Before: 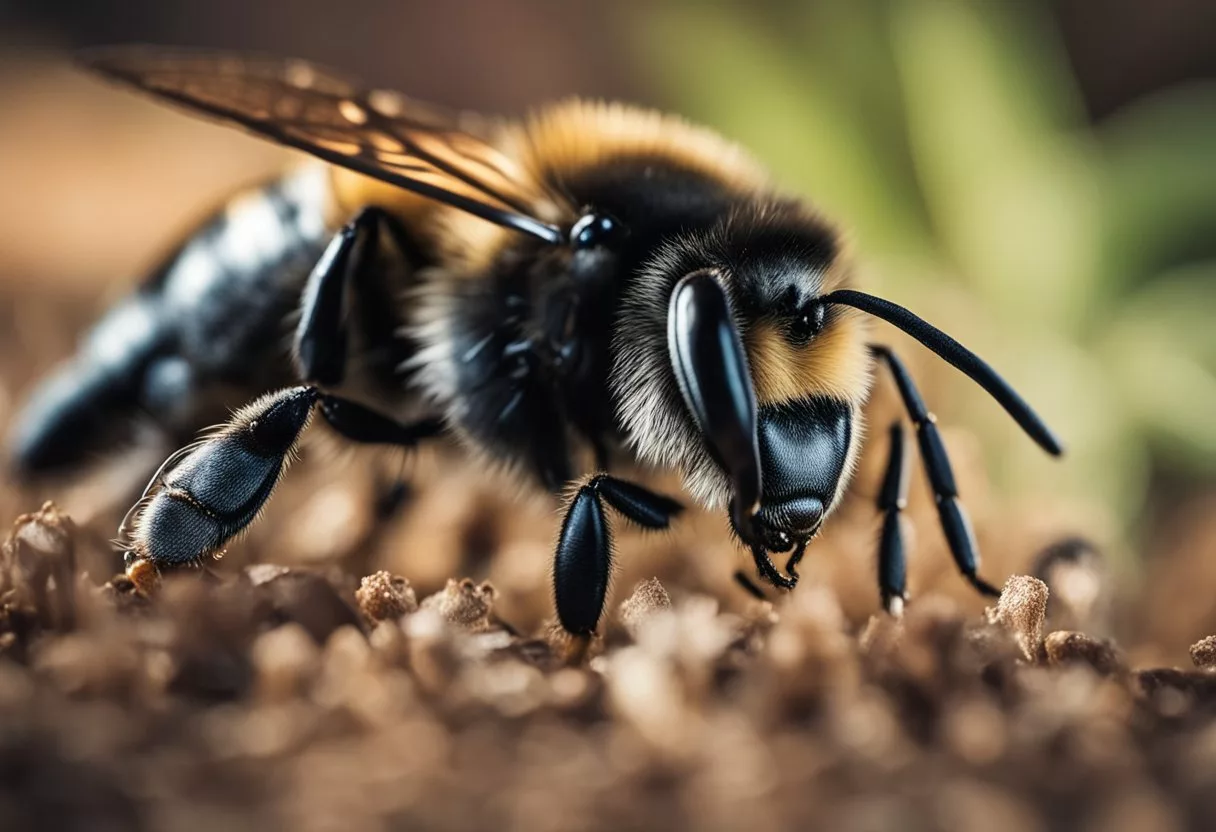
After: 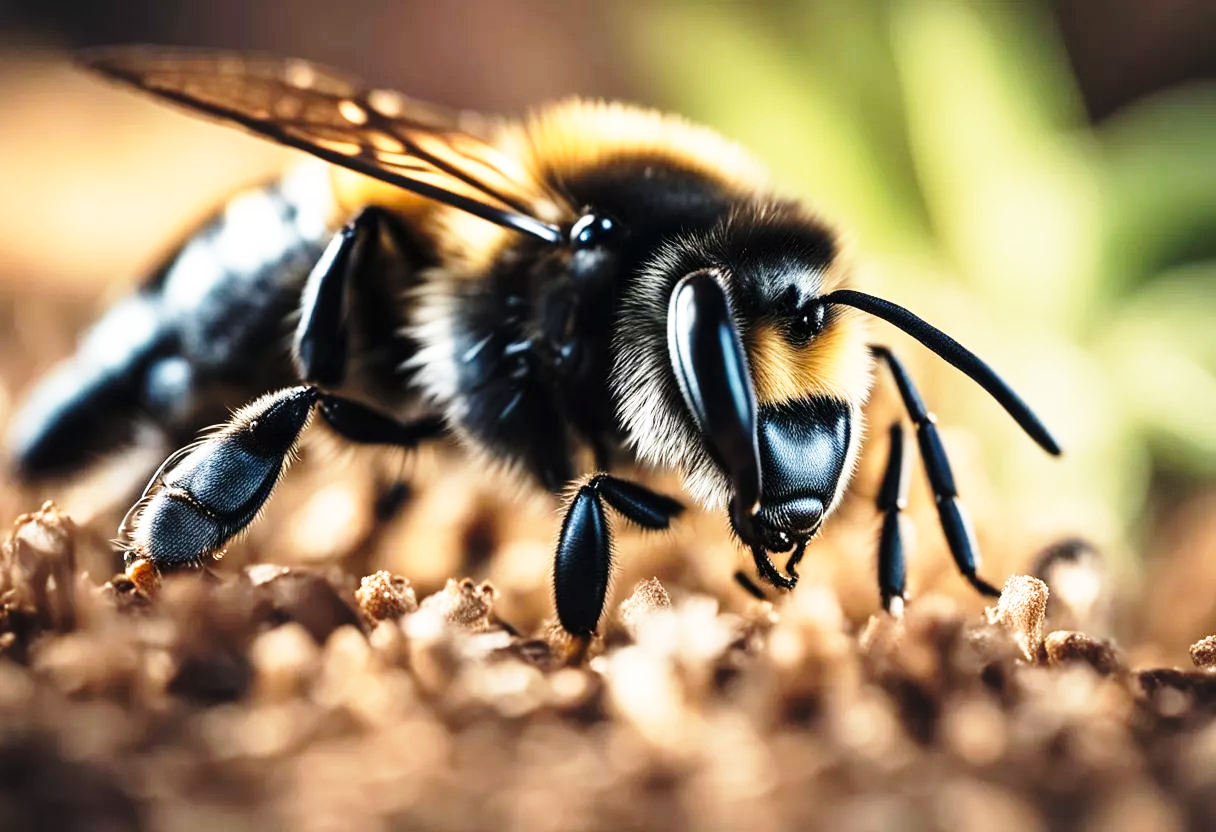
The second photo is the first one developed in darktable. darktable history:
base curve: curves: ch0 [(0, 0) (0.026, 0.03) (0.109, 0.232) (0.351, 0.748) (0.669, 0.968) (1, 1)], preserve colors none
white balance: emerald 1
